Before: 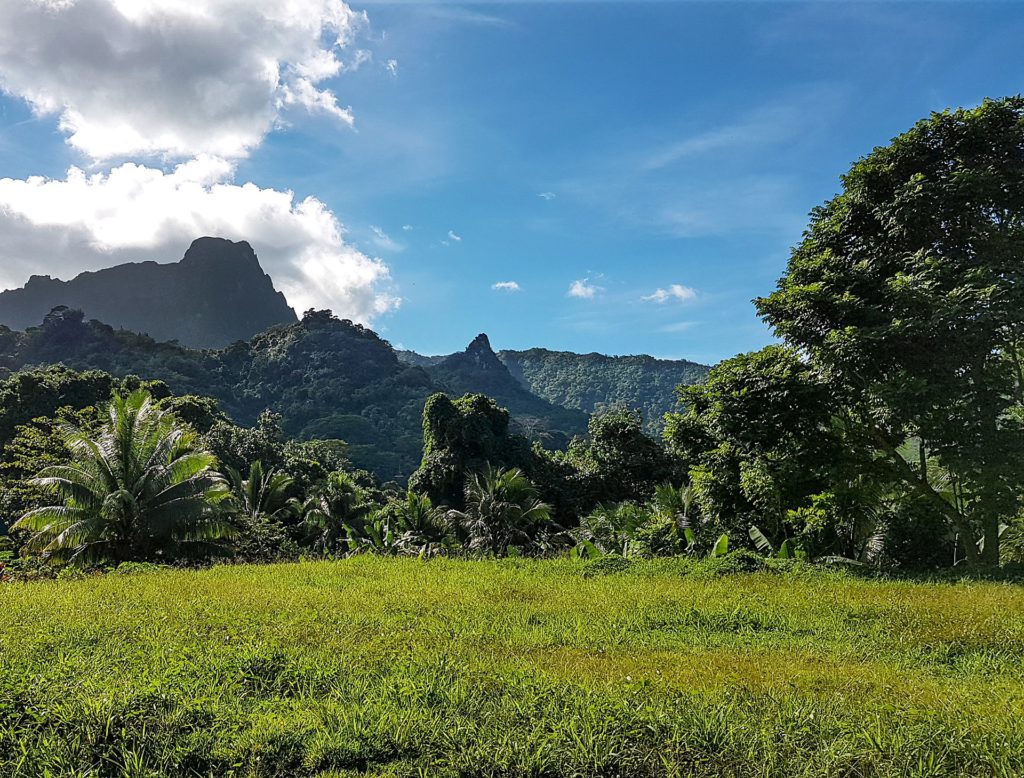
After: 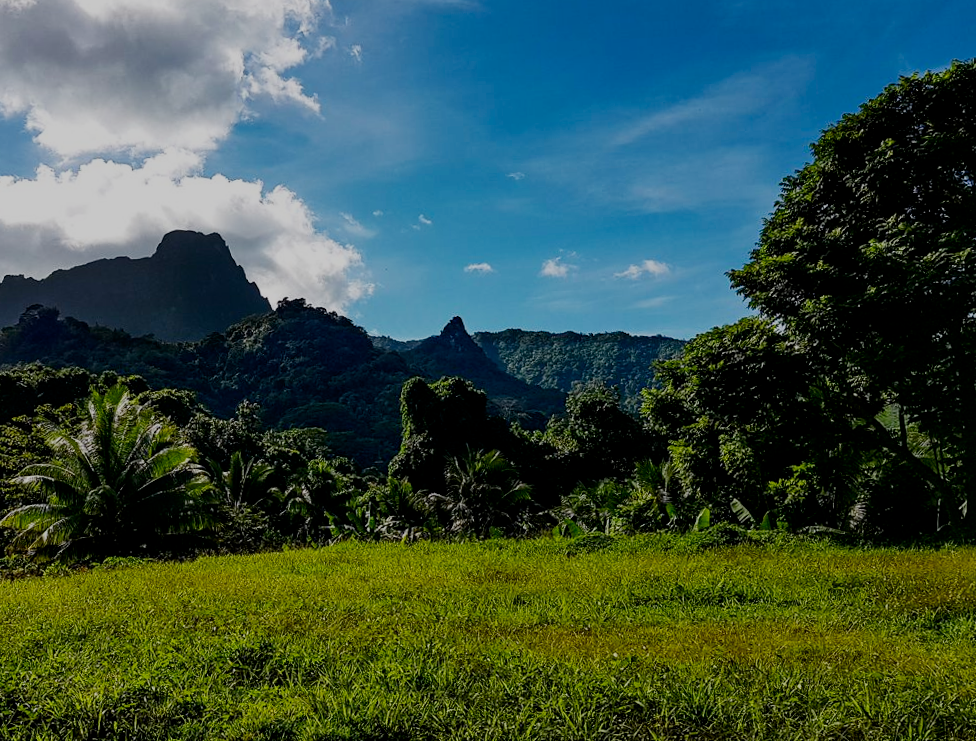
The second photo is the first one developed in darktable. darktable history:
filmic rgb: middle gray luminance 29%, black relative exposure -10.3 EV, white relative exposure 5.5 EV, threshold 6 EV, target black luminance 0%, hardness 3.95, latitude 2.04%, contrast 1.132, highlights saturation mix 5%, shadows ↔ highlights balance 15.11%, preserve chrominance no, color science v3 (2019), use custom middle-gray values true, iterations of high-quality reconstruction 0, enable highlight reconstruction true
contrast brightness saturation: contrast 0.13, brightness -0.05, saturation 0.16
rotate and perspective: rotation -2.12°, lens shift (vertical) 0.009, lens shift (horizontal) -0.008, automatic cropping original format, crop left 0.036, crop right 0.964, crop top 0.05, crop bottom 0.959
